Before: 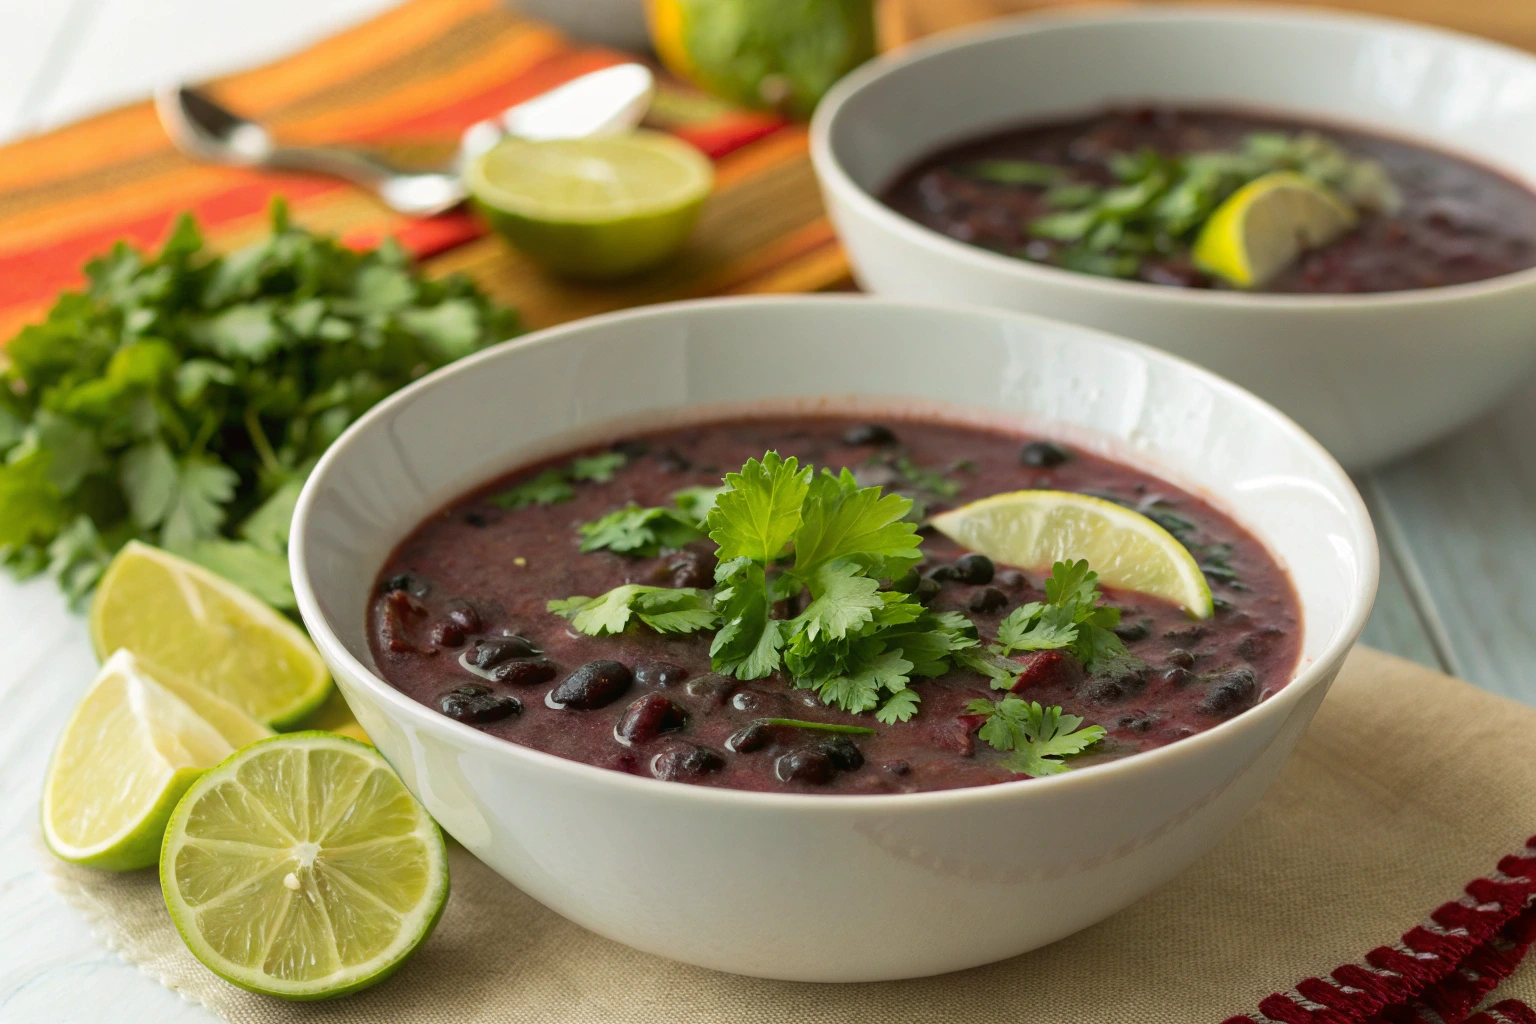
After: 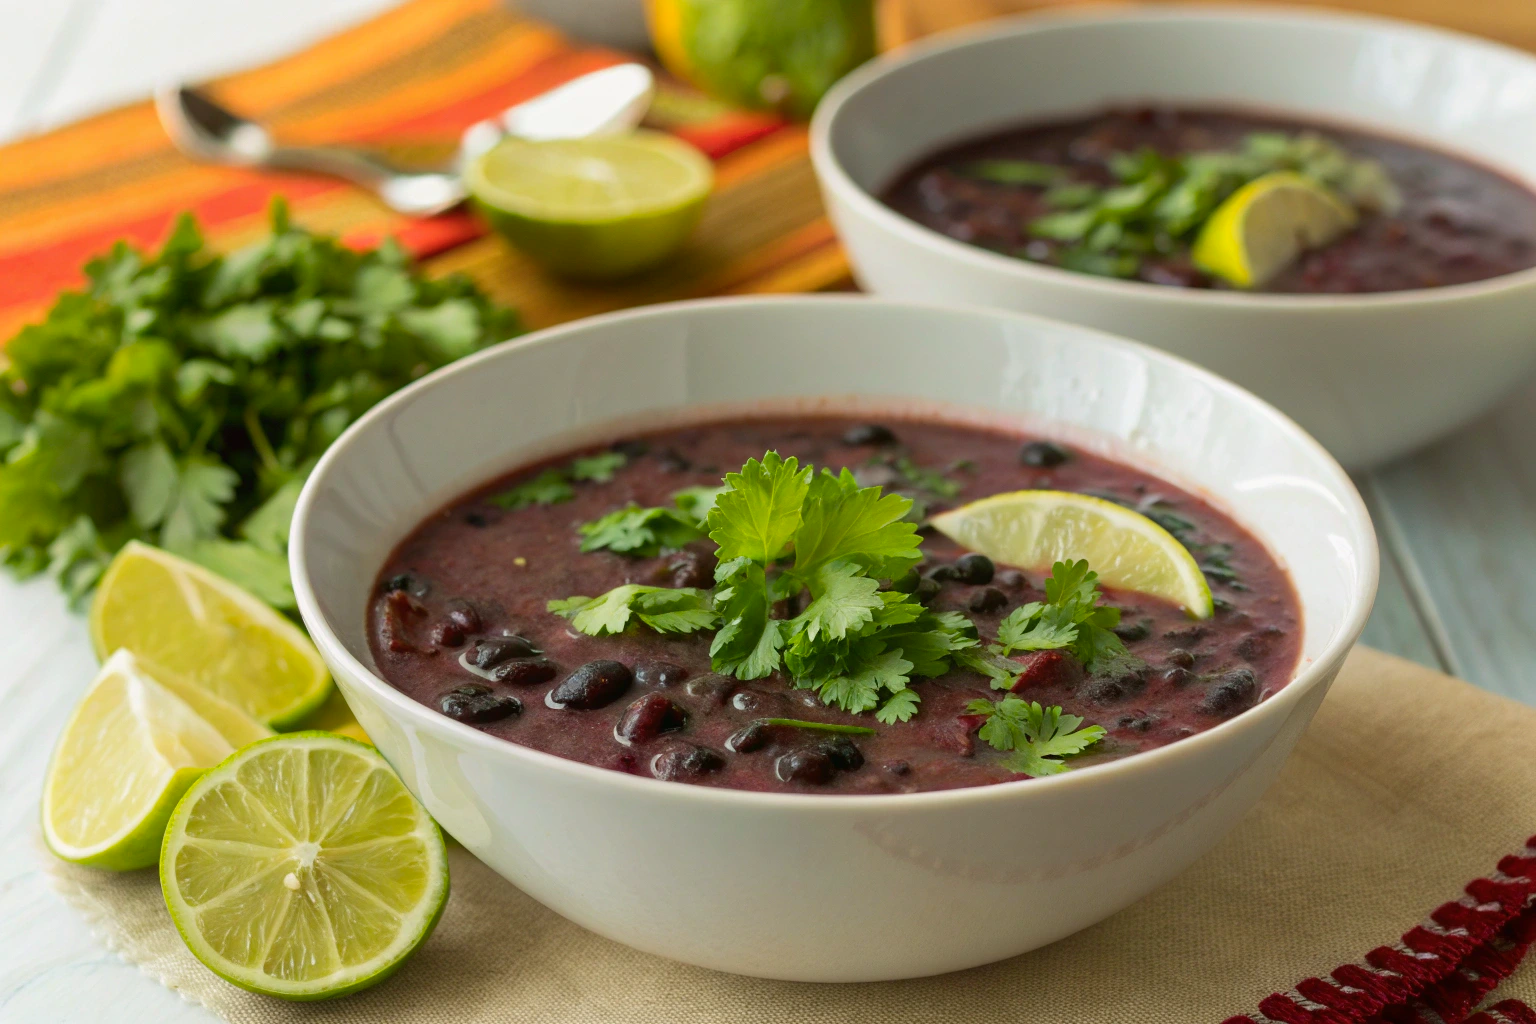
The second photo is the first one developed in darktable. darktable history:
color balance rgb: linear chroma grading › global chroma 18.912%, perceptual saturation grading › global saturation -12.337%, perceptual brilliance grading › global brilliance 1.505%, perceptual brilliance grading › highlights -3.518%, global vibrance 20%
